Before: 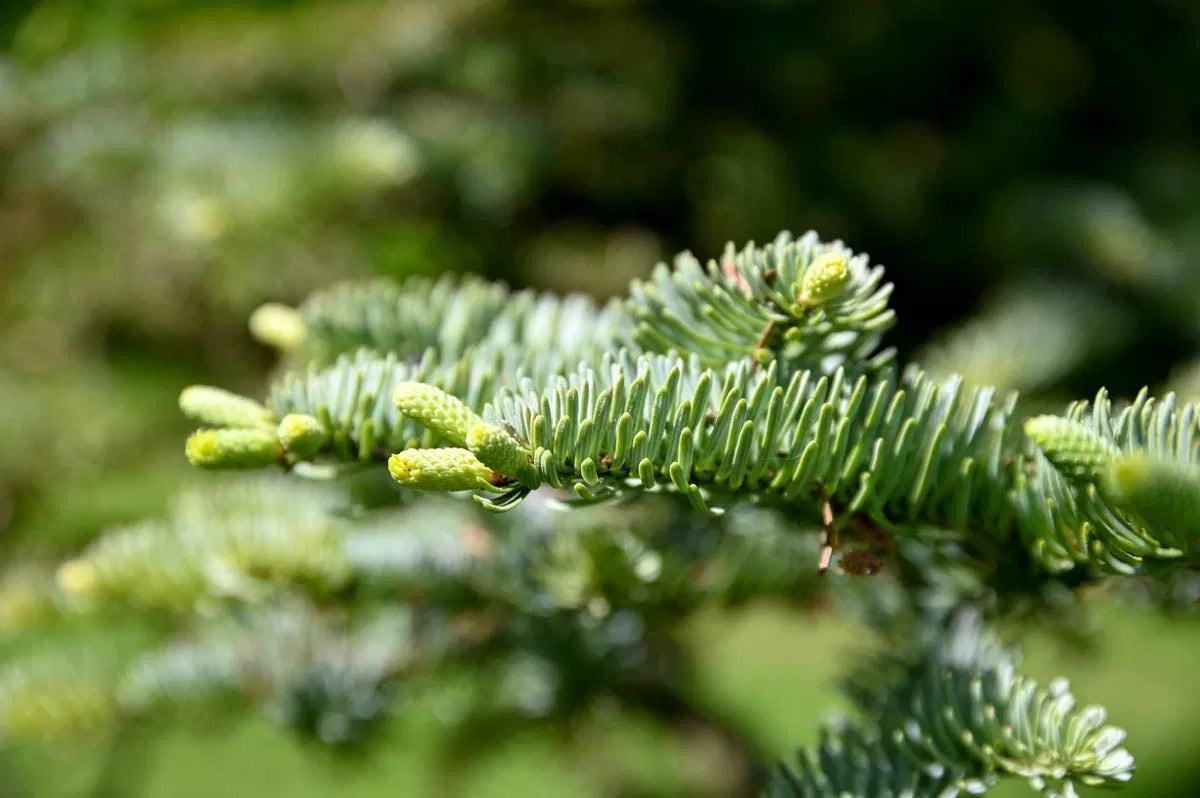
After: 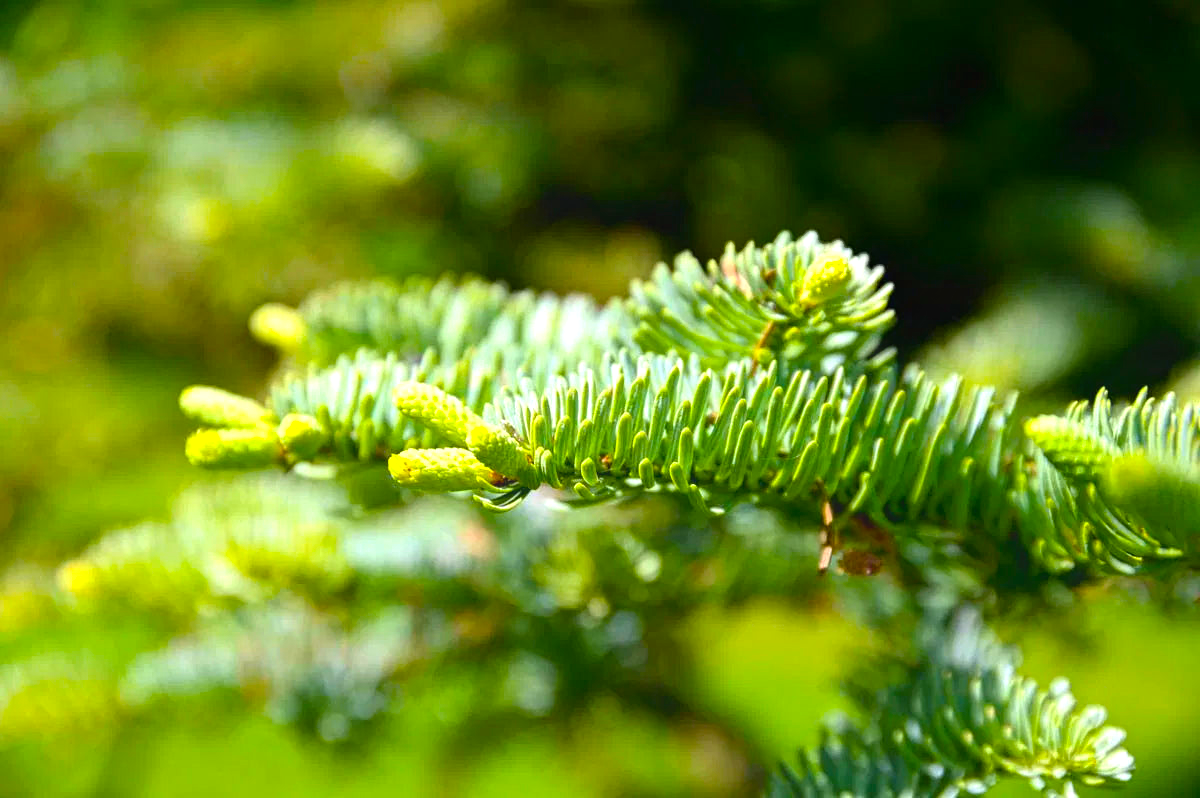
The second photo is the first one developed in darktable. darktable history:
contrast equalizer: octaves 7, y [[0.439, 0.44, 0.442, 0.457, 0.493, 0.498], [0.5 ×6], [0.5 ×6], [0 ×6], [0 ×6]]
color balance rgb: linear chroma grading › global chroma 9.137%, perceptual saturation grading › global saturation 11.496%, global vibrance 45.639%
exposure: exposure 0.658 EV, compensate exposure bias true, compensate highlight preservation false
